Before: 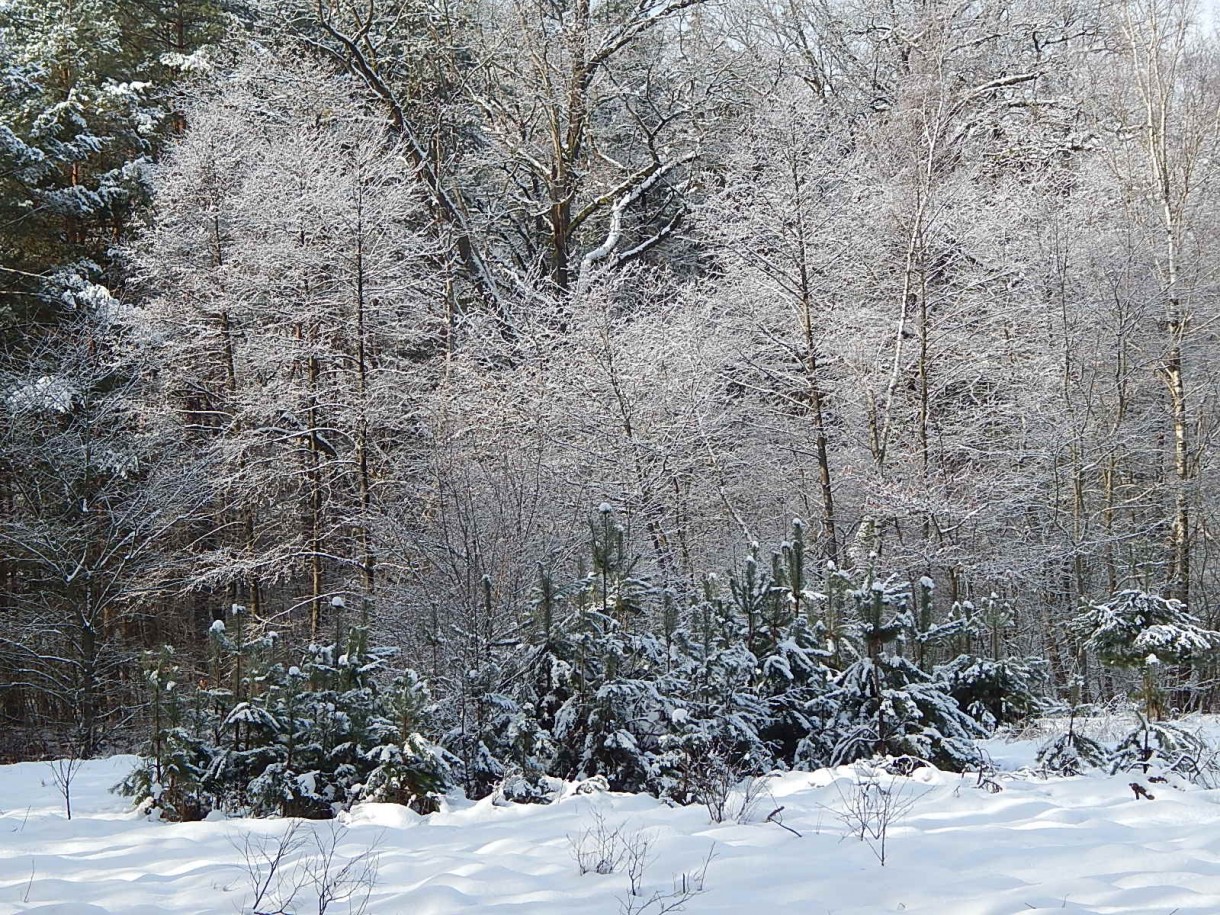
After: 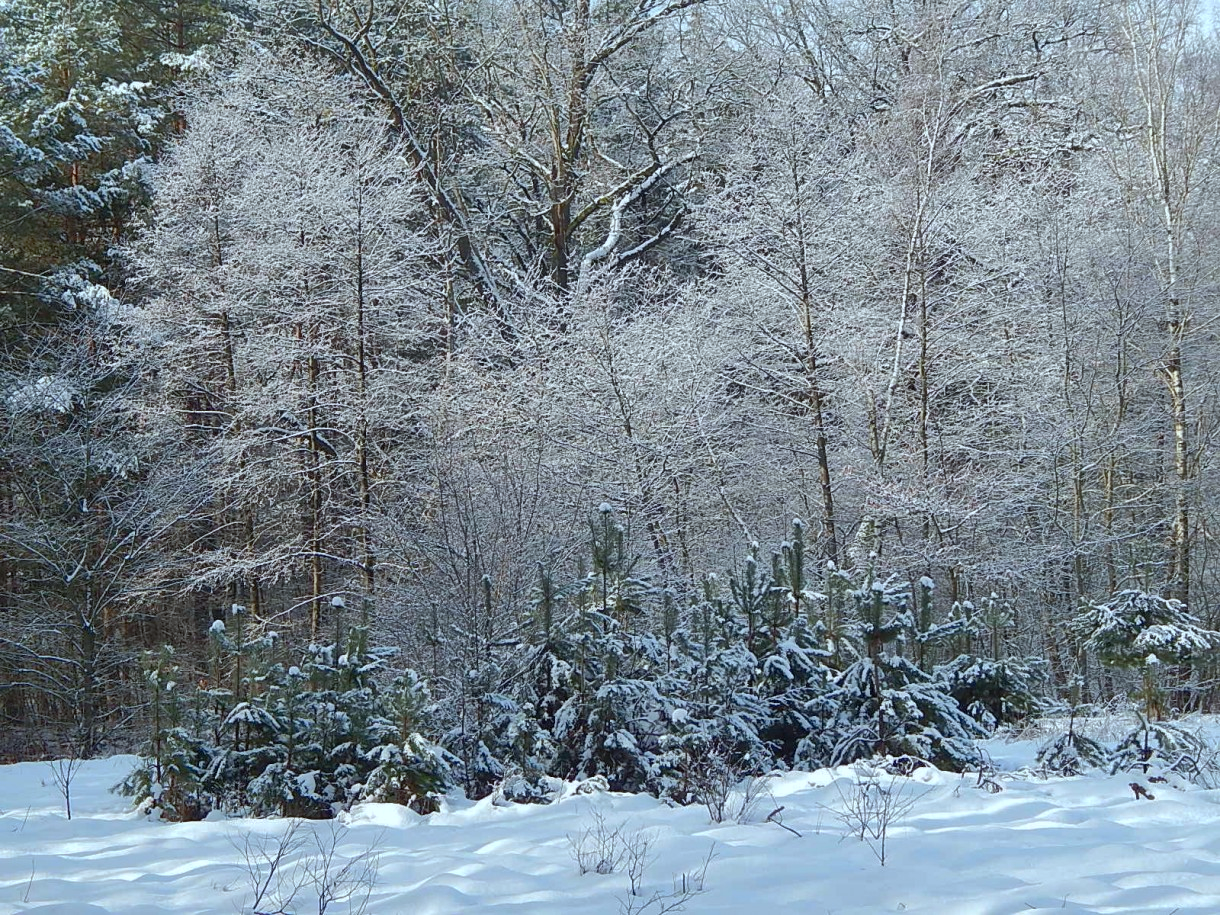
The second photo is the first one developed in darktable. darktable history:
shadows and highlights: on, module defaults
white balance: red 0.988, blue 1.017
color calibration: output R [1.003, 0.027, -0.041, 0], output G [-0.018, 1.043, -0.038, 0], output B [0.071, -0.086, 1.017, 0], illuminant as shot in camera, x 0.359, y 0.362, temperature 4570.54 K
